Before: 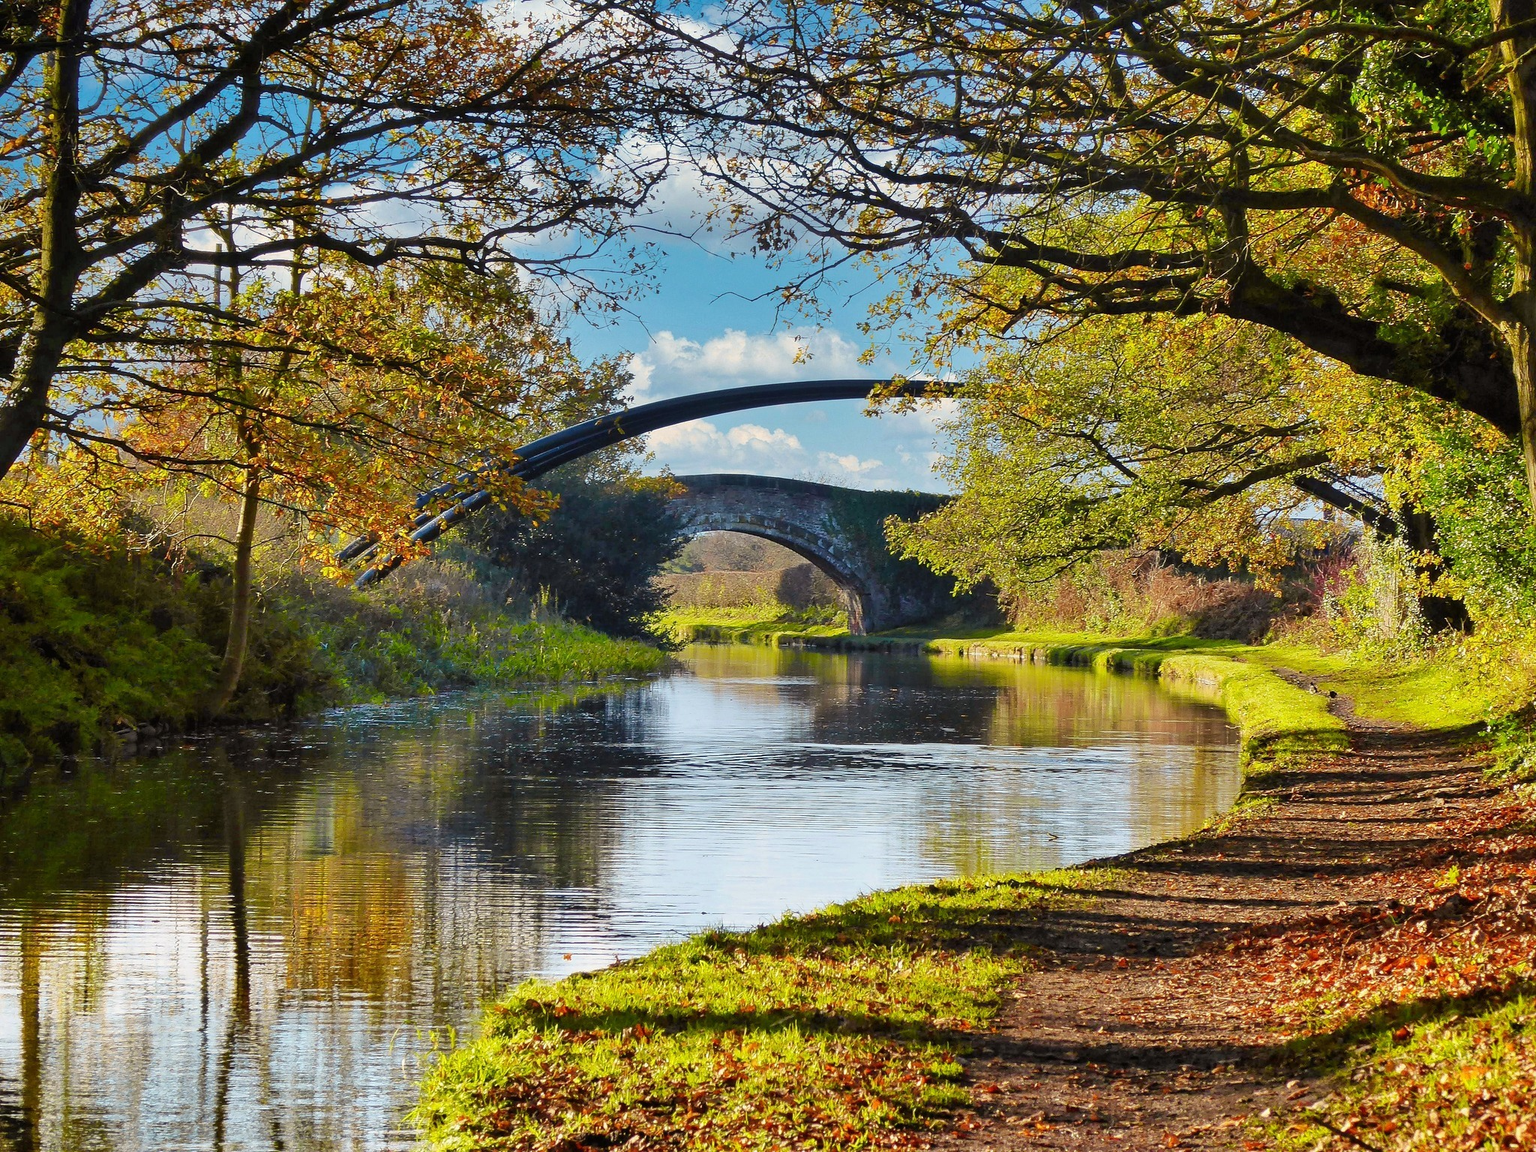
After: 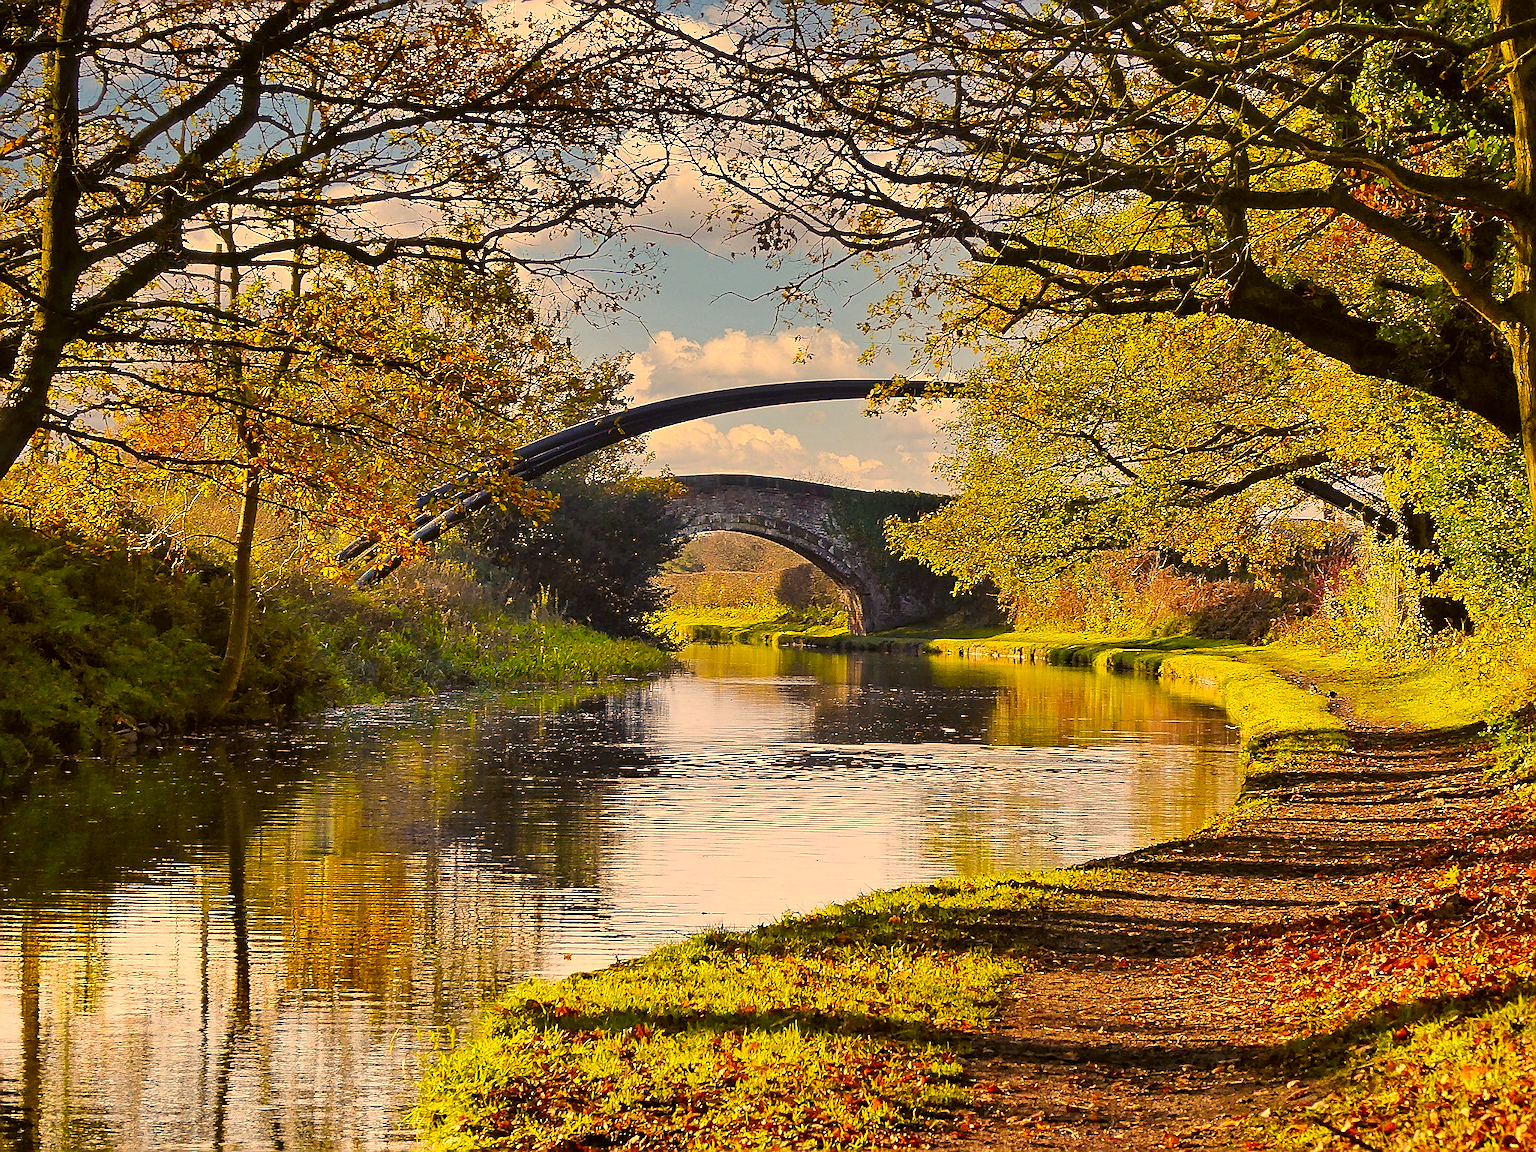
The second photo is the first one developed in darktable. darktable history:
sharpen: radius 1.381, amount 1.257, threshold 0.629
color correction: highlights a* 18.41, highlights b* 36.17, shadows a* 1.55, shadows b* 6.23, saturation 1.04
